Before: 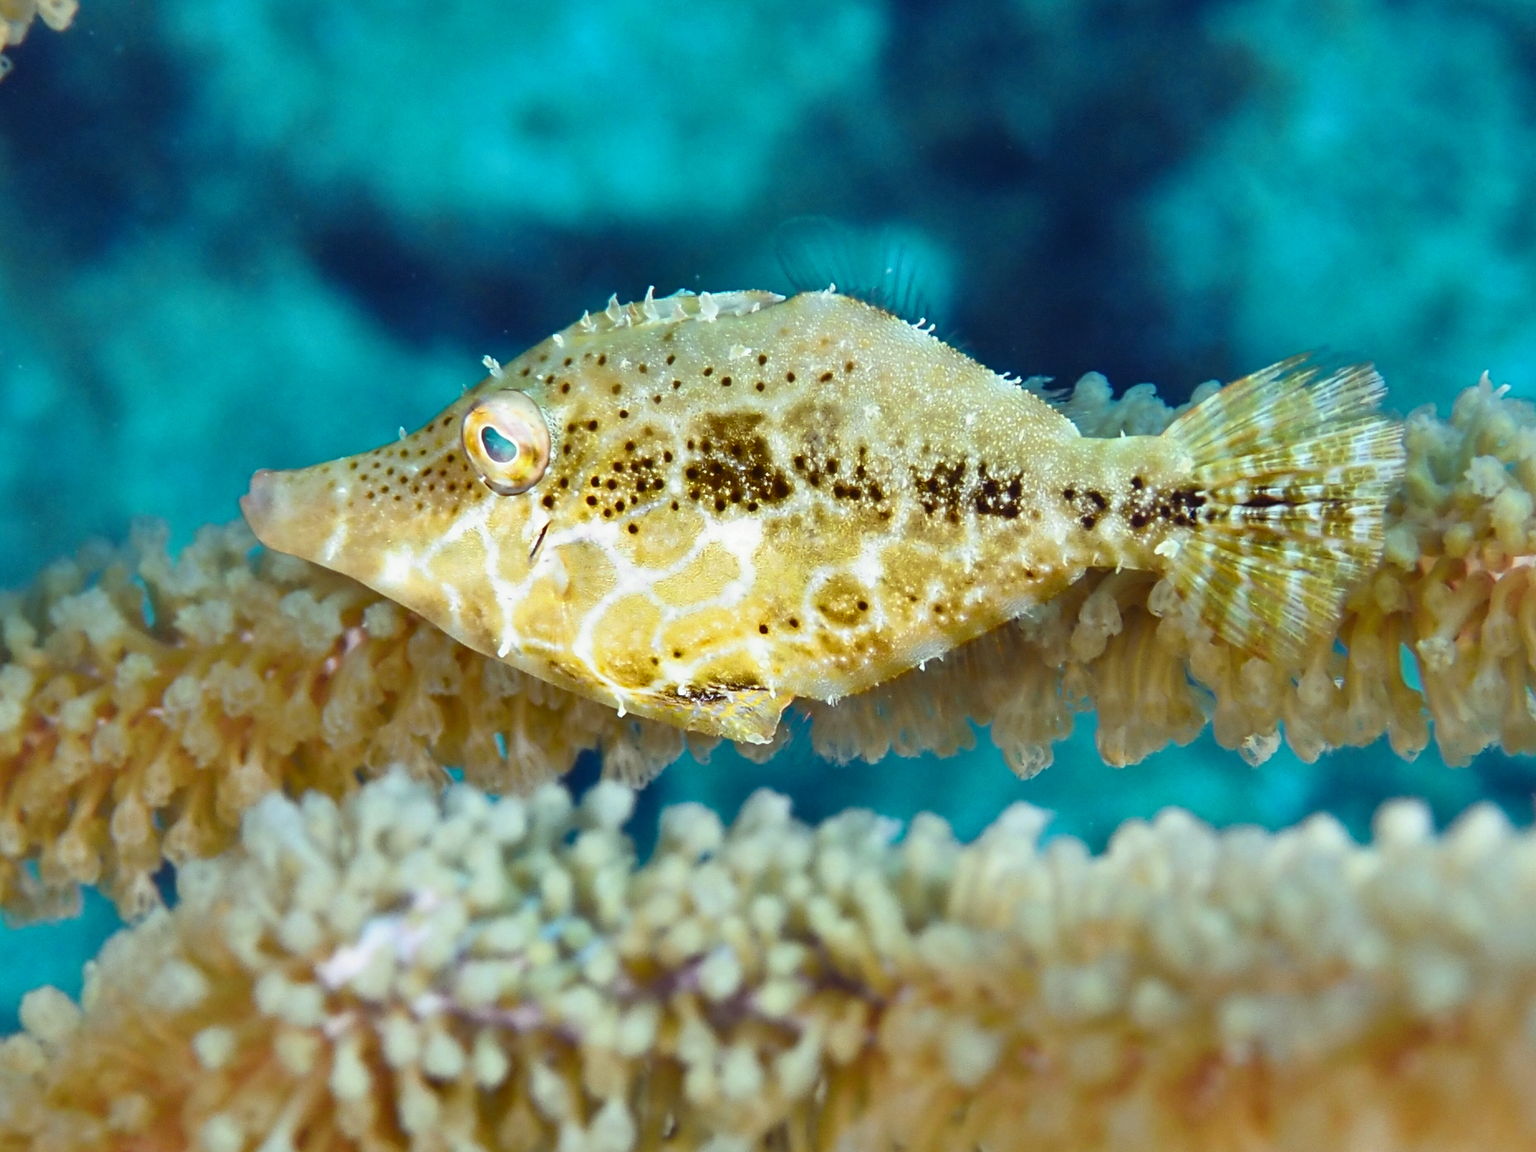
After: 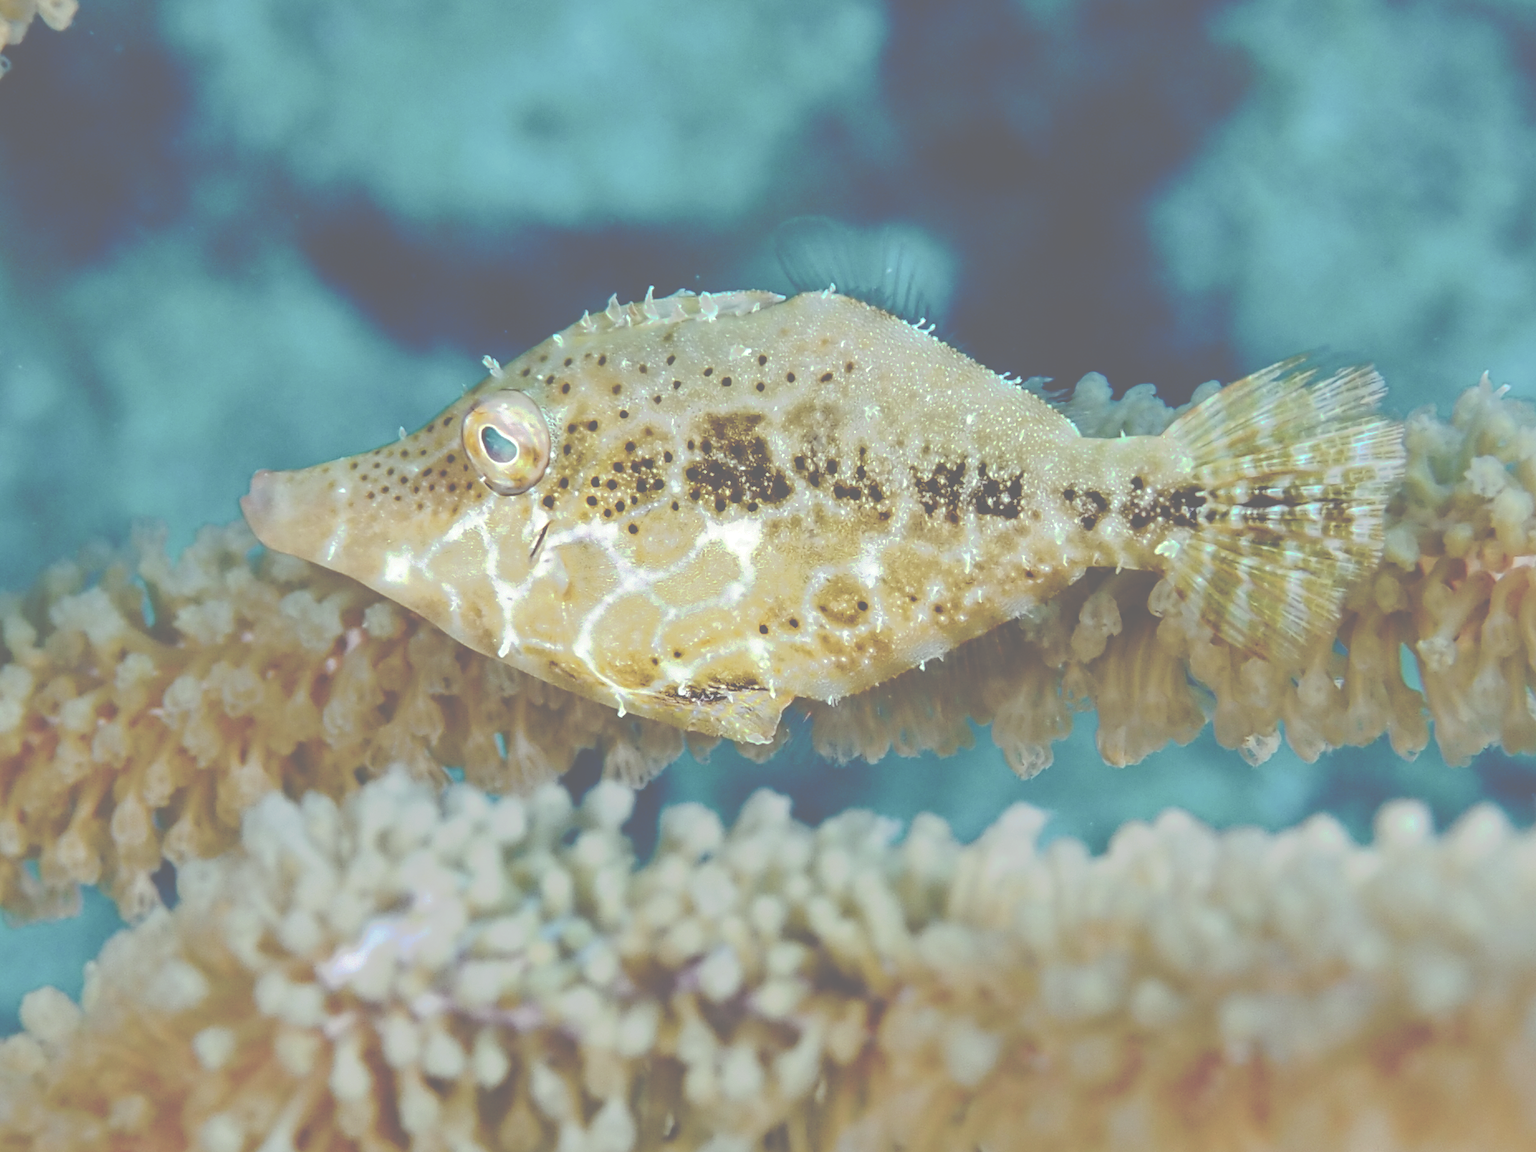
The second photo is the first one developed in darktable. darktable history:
tone curve: curves: ch0 [(0, 0) (0.003, 0.439) (0.011, 0.439) (0.025, 0.439) (0.044, 0.439) (0.069, 0.439) (0.1, 0.439) (0.136, 0.44) (0.177, 0.444) (0.224, 0.45) (0.277, 0.462) (0.335, 0.487) (0.399, 0.528) (0.468, 0.577) (0.543, 0.621) (0.623, 0.669) (0.709, 0.715) (0.801, 0.764) (0.898, 0.804) (1, 1)], preserve colors none
local contrast: on, module defaults
